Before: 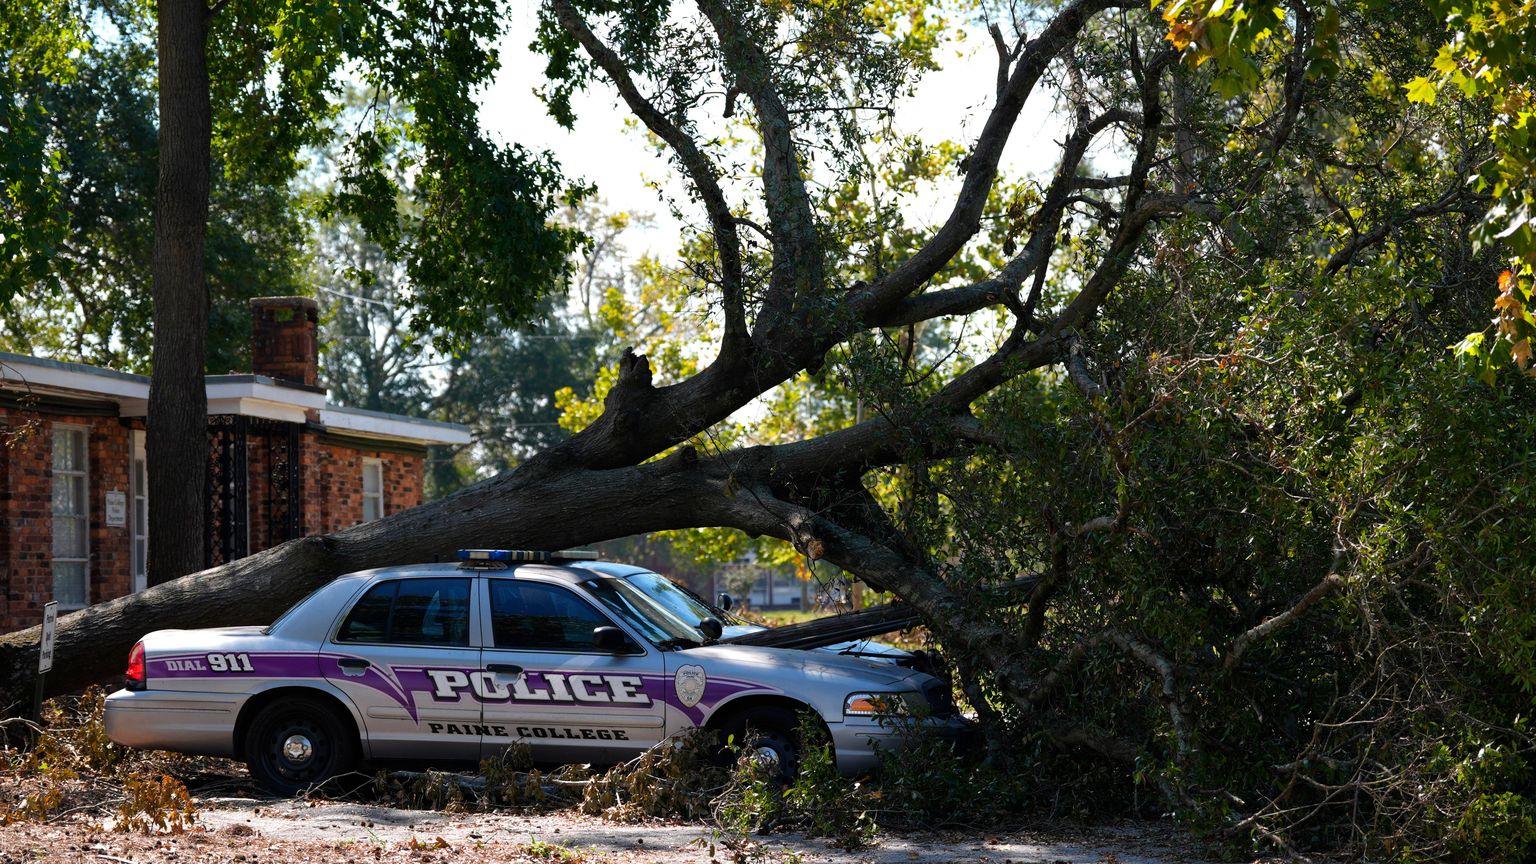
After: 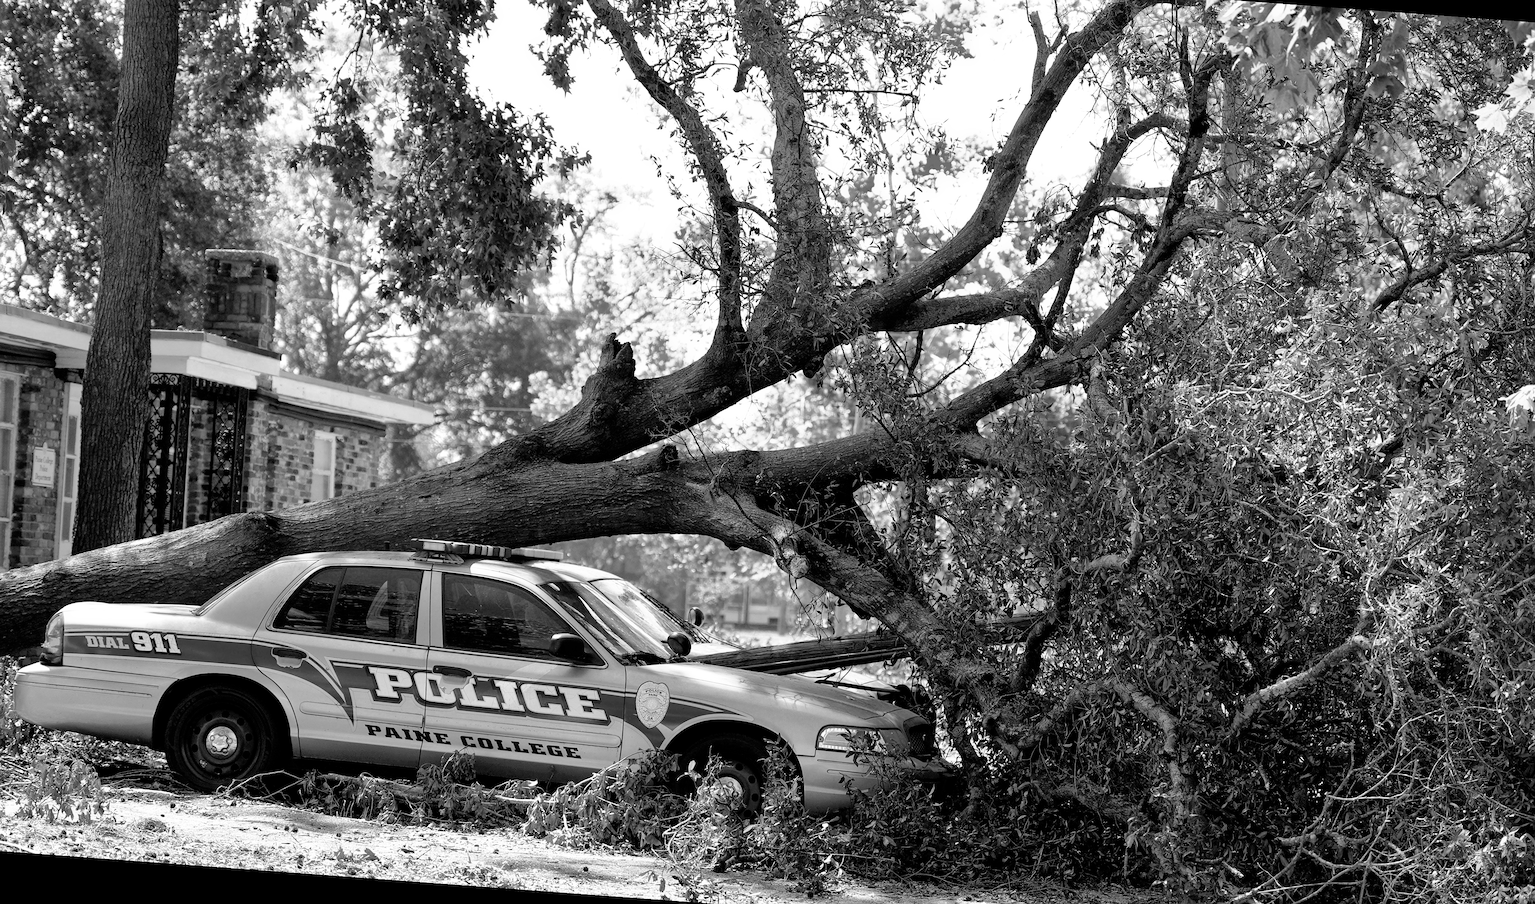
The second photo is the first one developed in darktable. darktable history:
shadows and highlights: shadows 40, highlights -60
filmic rgb: black relative exposure -7.6 EV, white relative exposure 4.64 EV, threshold 3 EV, target black luminance 0%, hardness 3.55, latitude 50.51%, contrast 1.033, highlights saturation mix 10%, shadows ↔ highlights balance -0.198%, color science v4 (2020), enable highlight reconstruction true
exposure: exposure 2 EV, compensate exposure bias true, compensate highlight preservation false
white balance: red 0.926, green 1.003, blue 1.133
crop and rotate: angle -1.96°, left 3.097%, top 4.154%, right 1.586%, bottom 0.529%
sharpen: on, module defaults
rotate and perspective: rotation 2.27°, automatic cropping off
monochrome: on, module defaults
